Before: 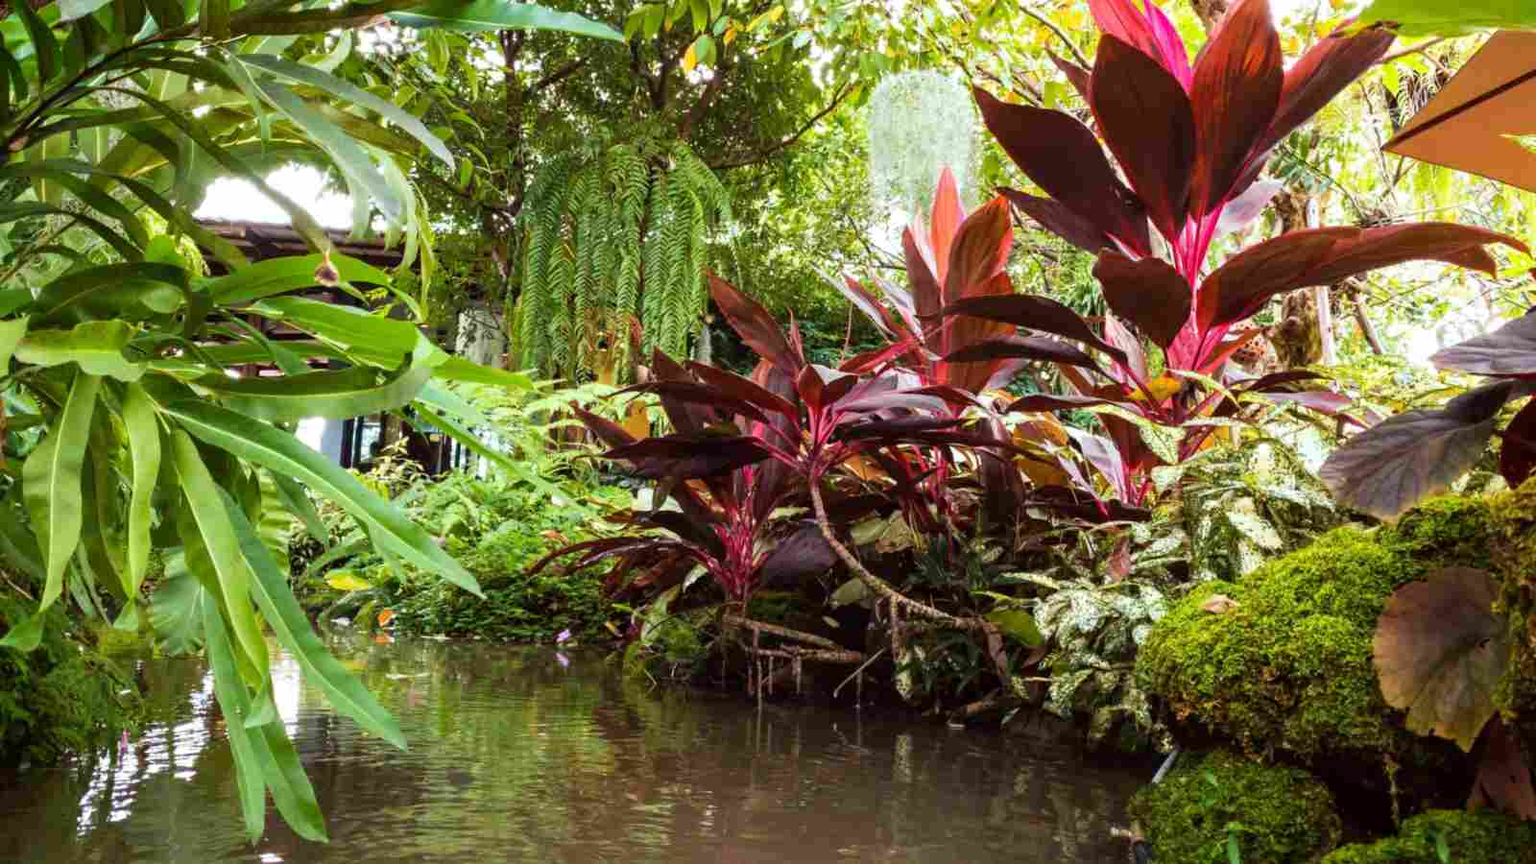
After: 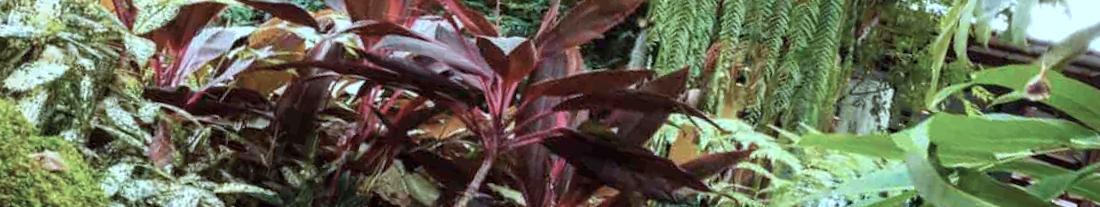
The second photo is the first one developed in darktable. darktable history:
color correction: highlights a* -12.64, highlights b* -18.1, saturation 0.7
crop and rotate: angle 16.12°, top 30.835%, bottom 35.653%
